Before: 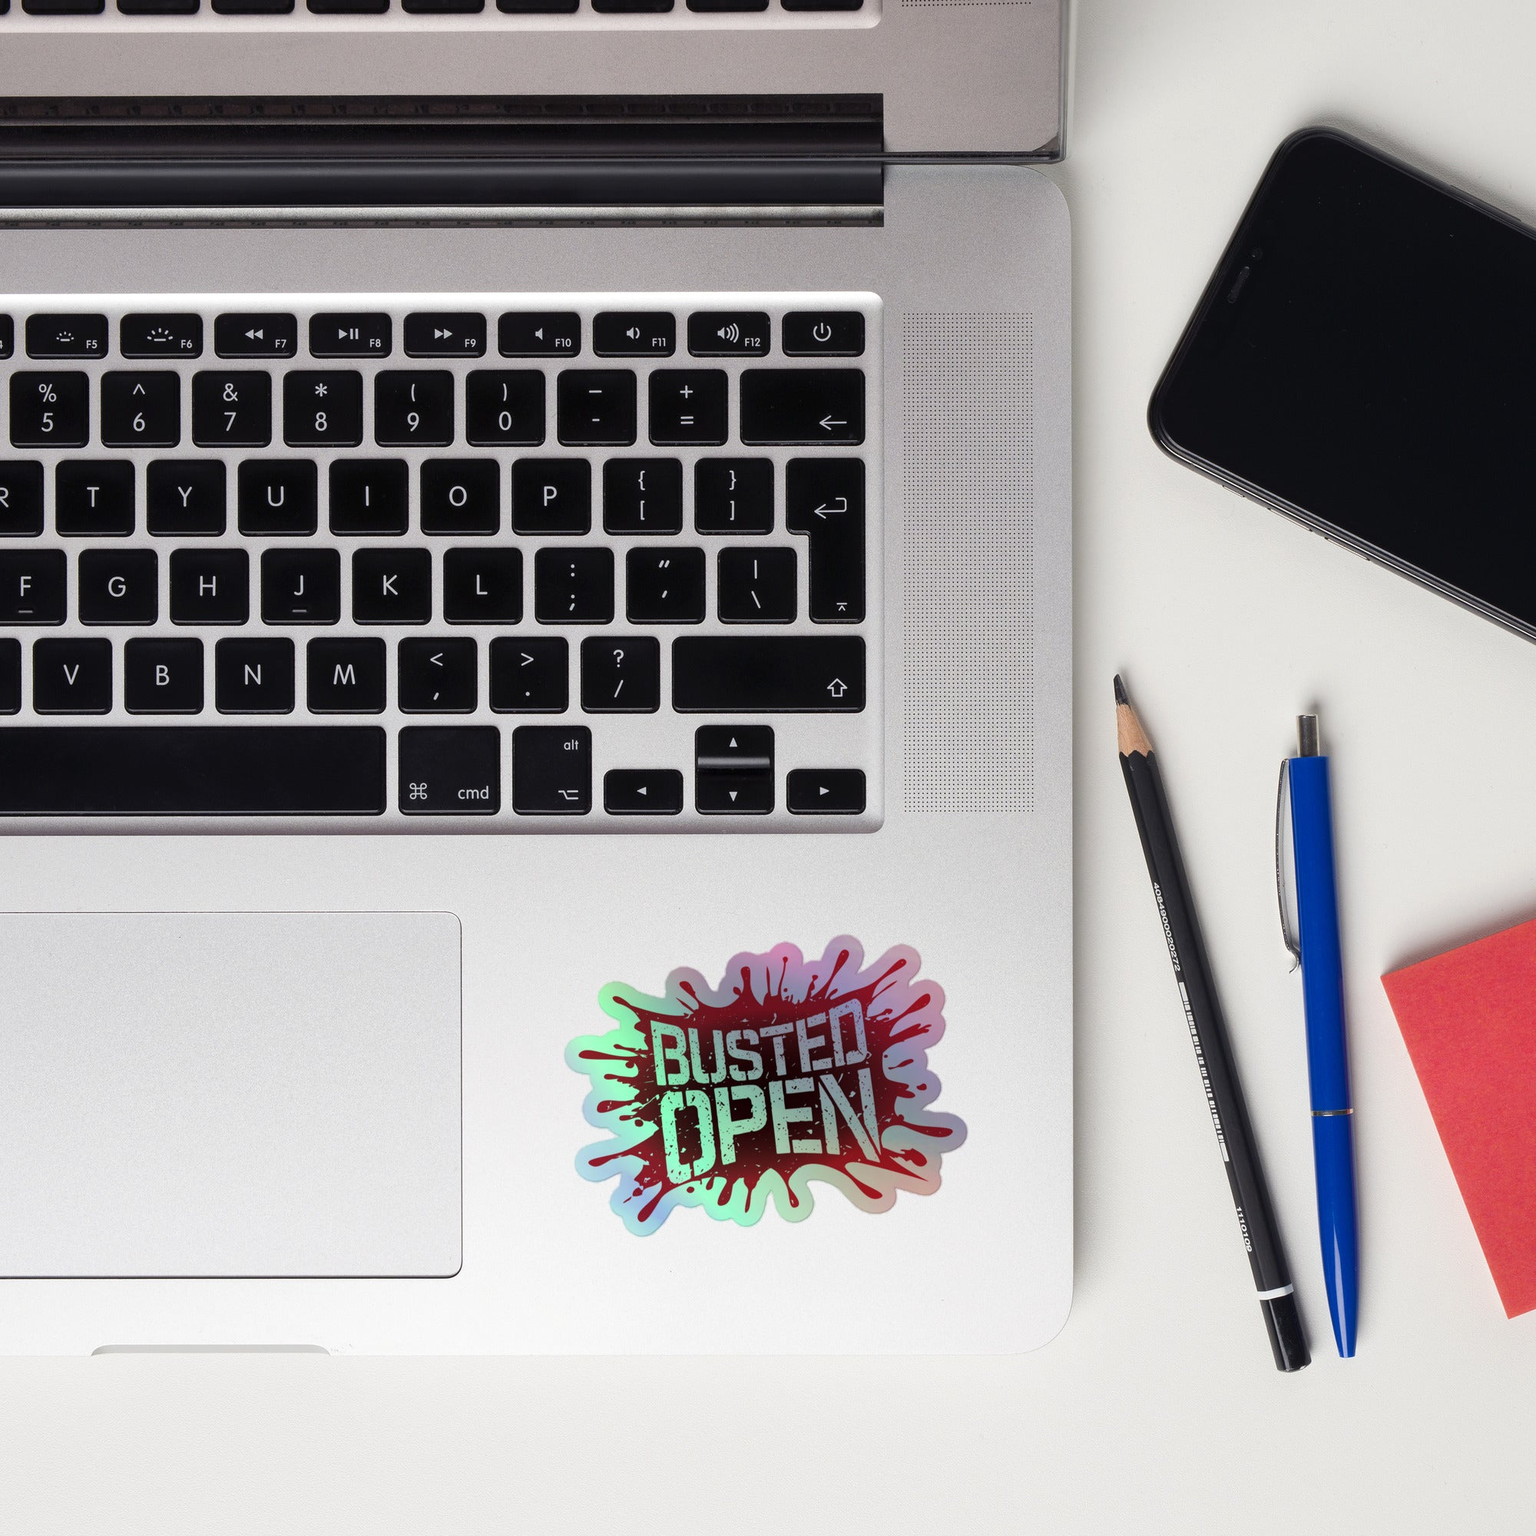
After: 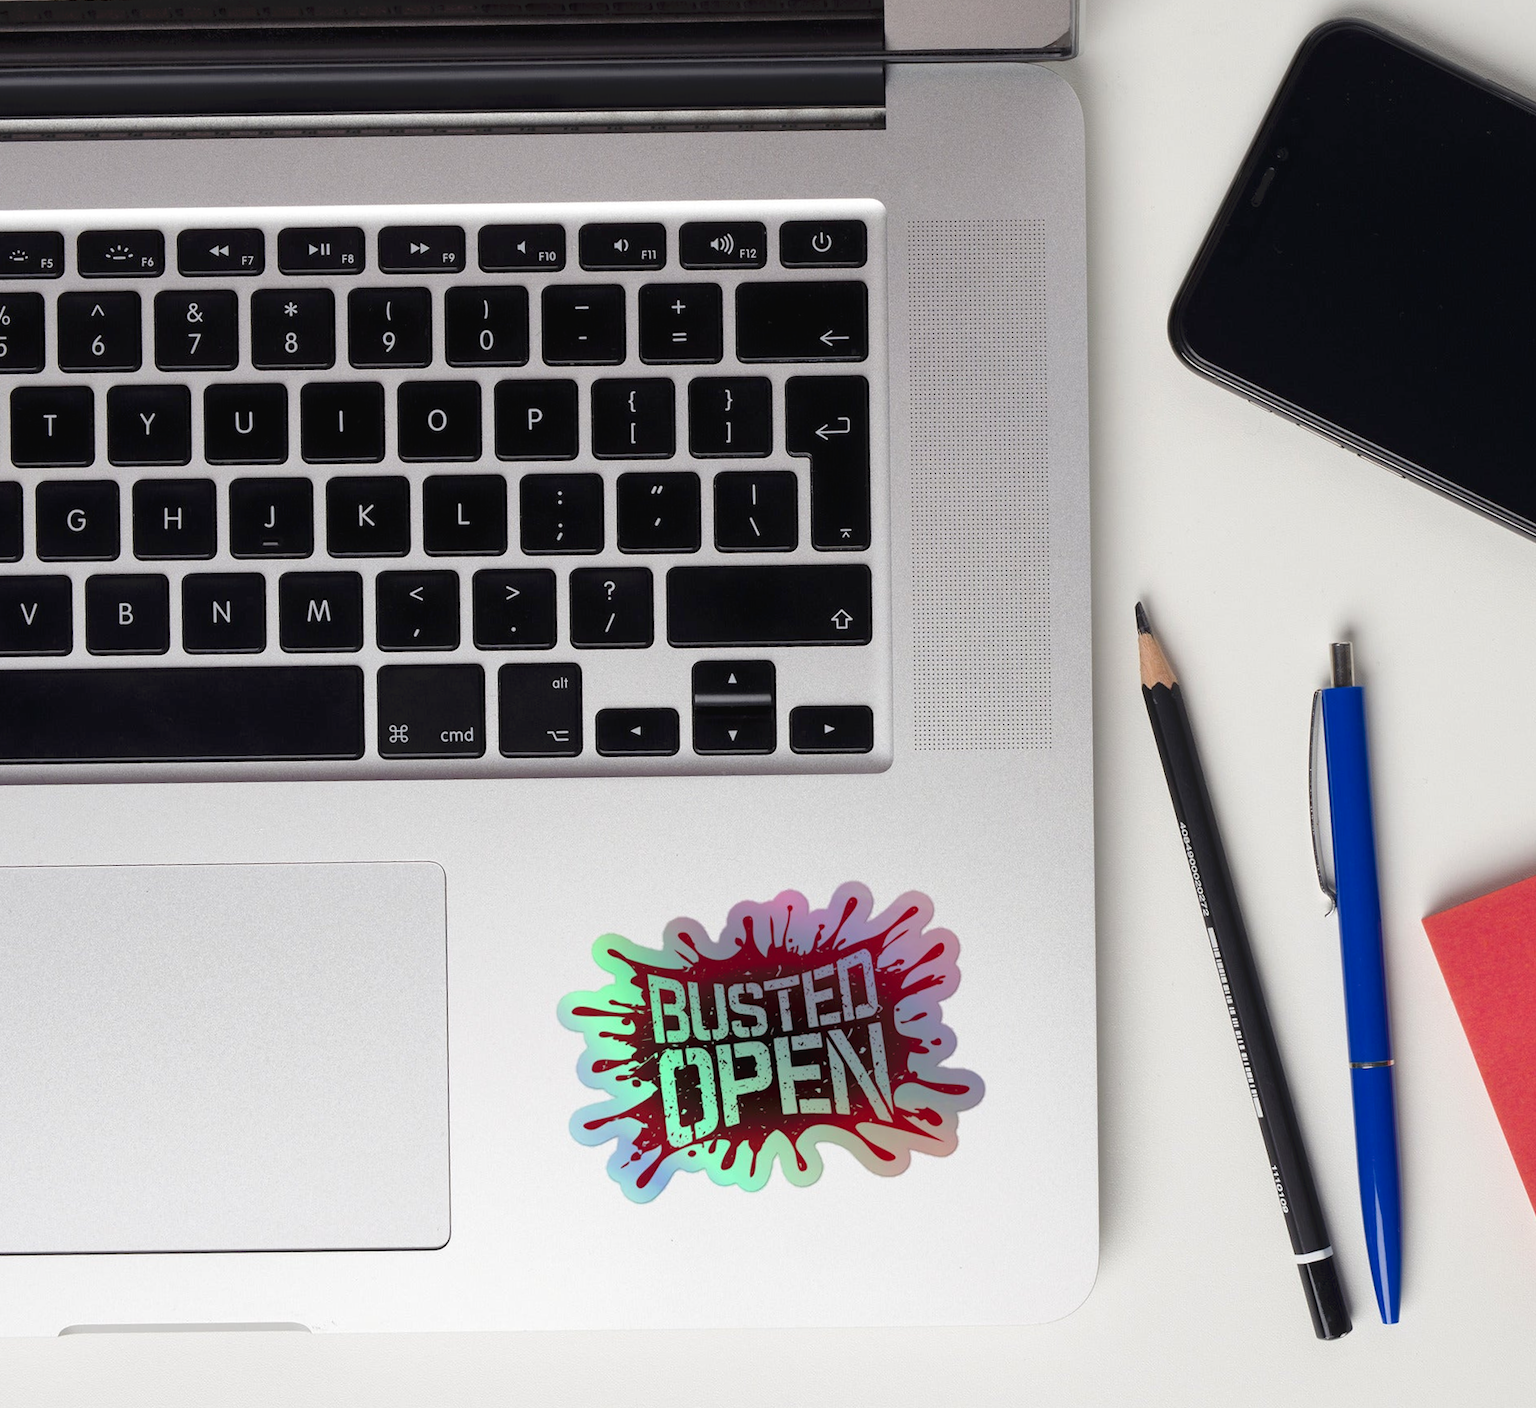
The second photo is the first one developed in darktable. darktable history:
rotate and perspective: rotation -3°, crop left 0.031, crop right 0.968, crop top 0.07, crop bottom 0.93
shadows and highlights: radius 125.46, shadows 21.19, highlights -21.19, low approximation 0.01
crop and rotate: angle -2.38°
tone curve: curves: ch0 [(0, 0) (0.003, 0.026) (0.011, 0.024) (0.025, 0.022) (0.044, 0.031) (0.069, 0.067) (0.1, 0.094) (0.136, 0.102) (0.177, 0.14) (0.224, 0.189) (0.277, 0.238) (0.335, 0.325) (0.399, 0.379) (0.468, 0.453) (0.543, 0.528) (0.623, 0.609) (0.709, 0.695) (0.801, 0.793) (0.898, 0.898) (1, 1)], preserve colors none
